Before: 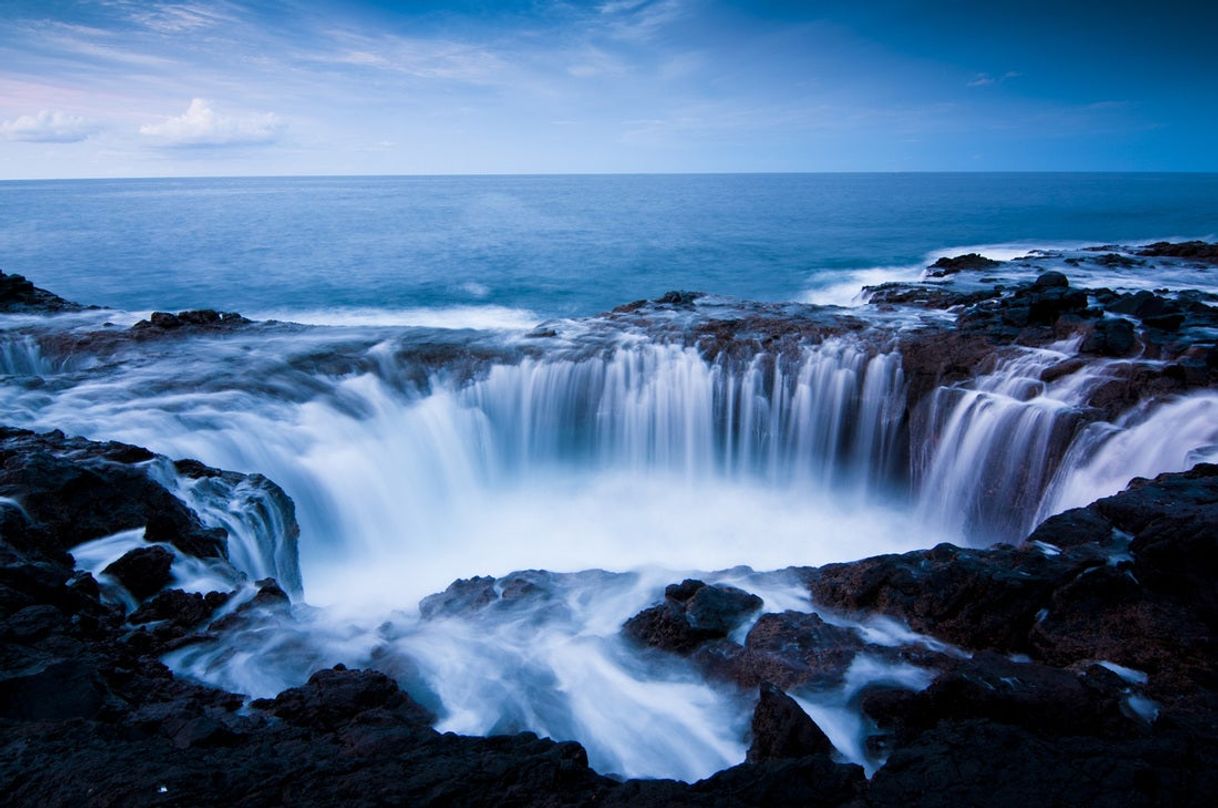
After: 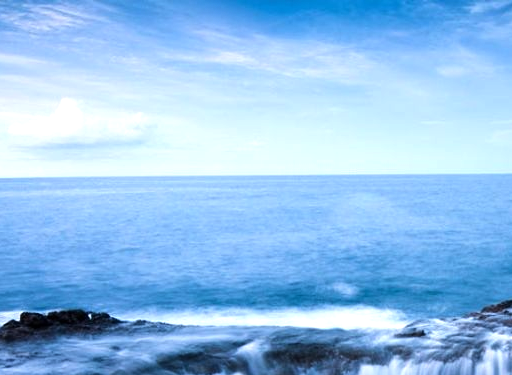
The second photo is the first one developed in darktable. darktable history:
crop and rotate: left 10.823%, top 0.06%, right 47.111%, bottom 53.409%
tone equalizer: -8 EV -0.711 EV, -7 EV -0.68 EV, -6 EV -0.639 EV, -5 EV -0.414 EV, -3 EV 0.401 EV, -2 EV 0.6 EV, -1 EV 0.675 EV, +0 EV 0.769 EV, edges refinement/feathering 500, mask exposure compensation -1.57 EV, preserve details no
